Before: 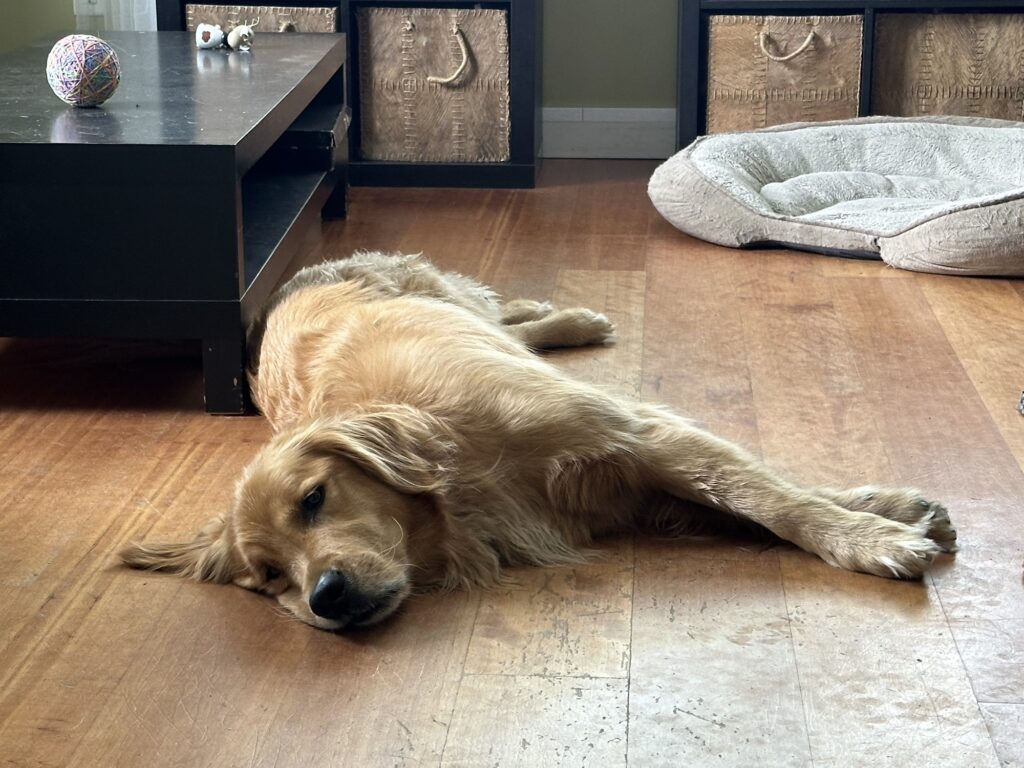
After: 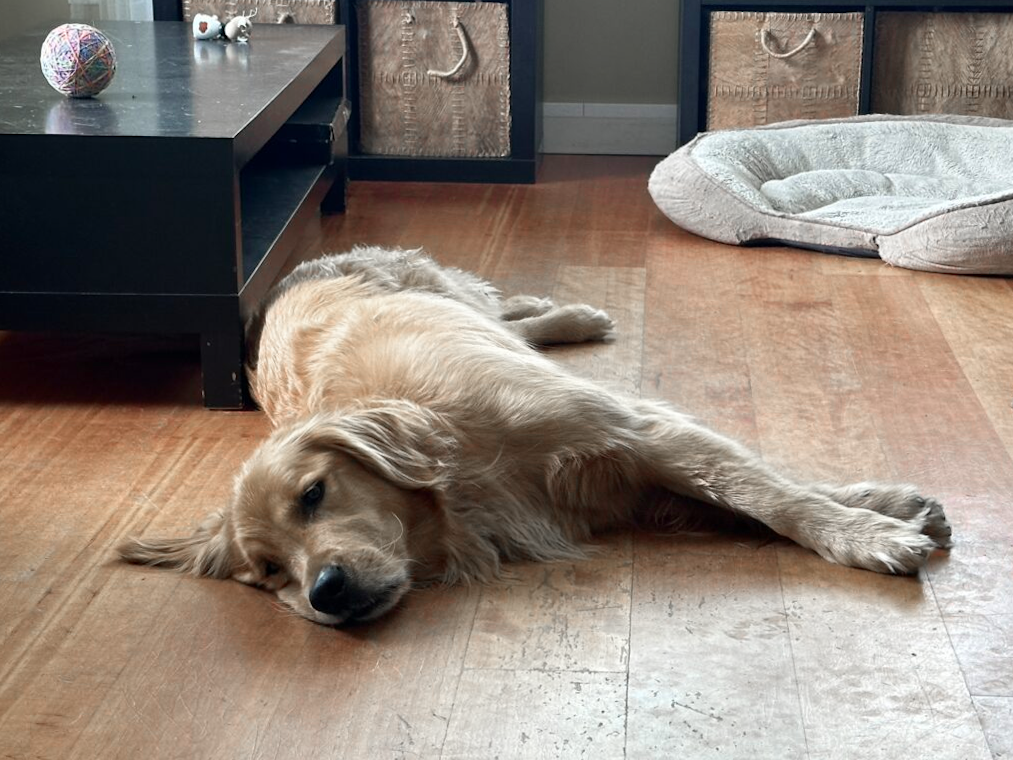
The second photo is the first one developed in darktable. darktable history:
color zones: curves: ch1 [(0, 0.708) (0.088, 0.648) (0.245, 0.187) (0.429, 0.326) (0.571, 0.498) (0.714, 0.5) (0.857, 0.5) (1, 0.708)]
rotate and perspective: rotation 0.174°, lens shift (vertical) 0.013, lens shift (horizontal) 0.019, shear 0.001, automatic cropping original format, crop left 0.007, crop right 0.991, crop top 0.016, crop bottom 0.997
